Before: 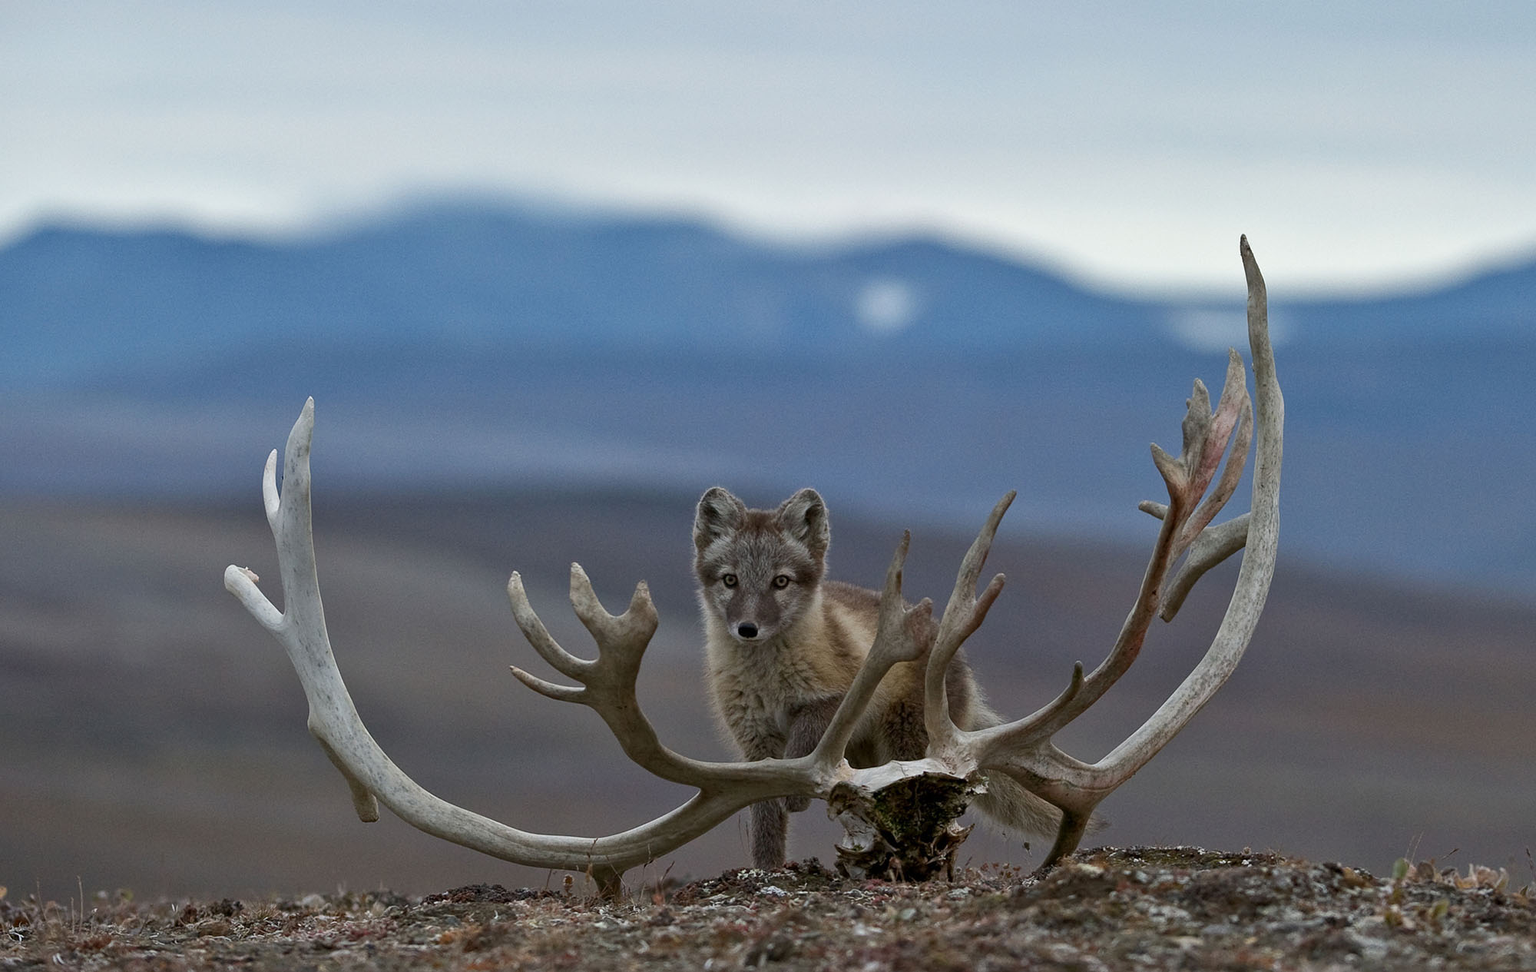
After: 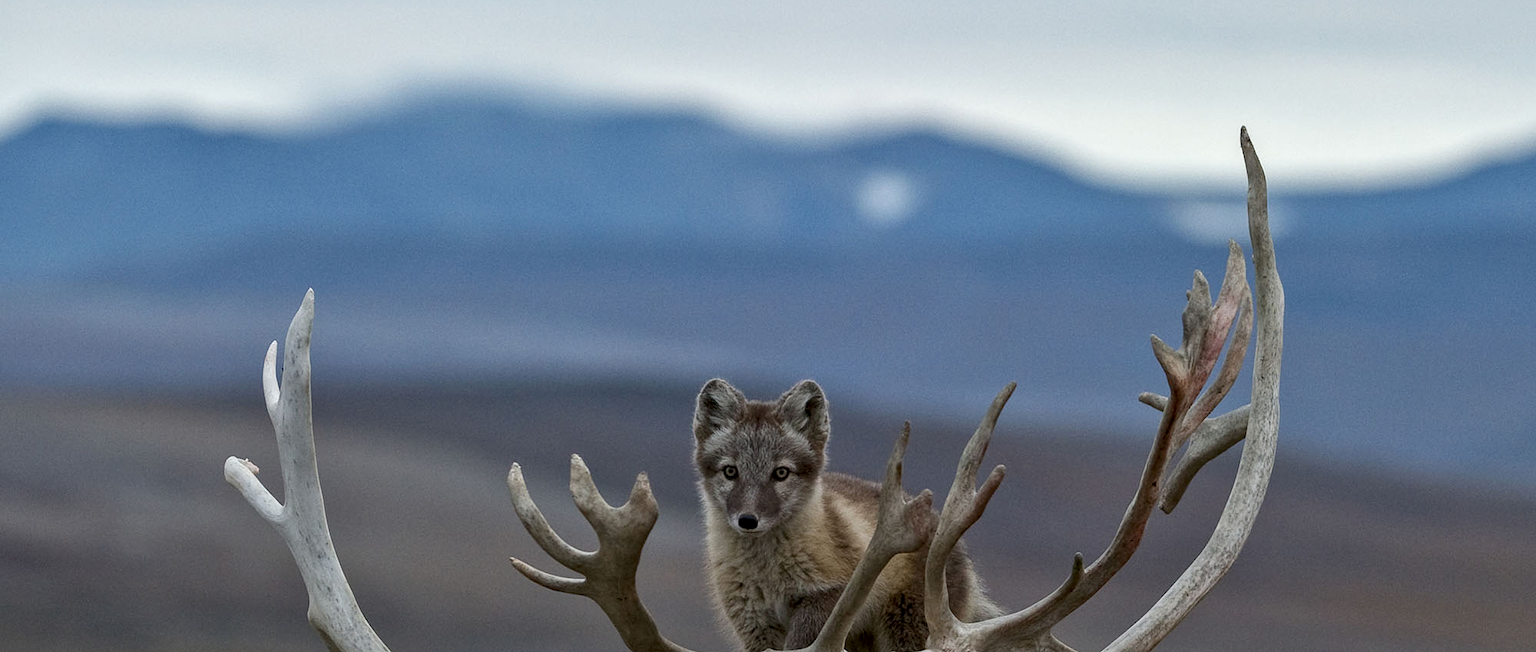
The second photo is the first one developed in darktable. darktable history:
local contrast: on, module defaults
crop: top 11.172%, bottom 21.711%
